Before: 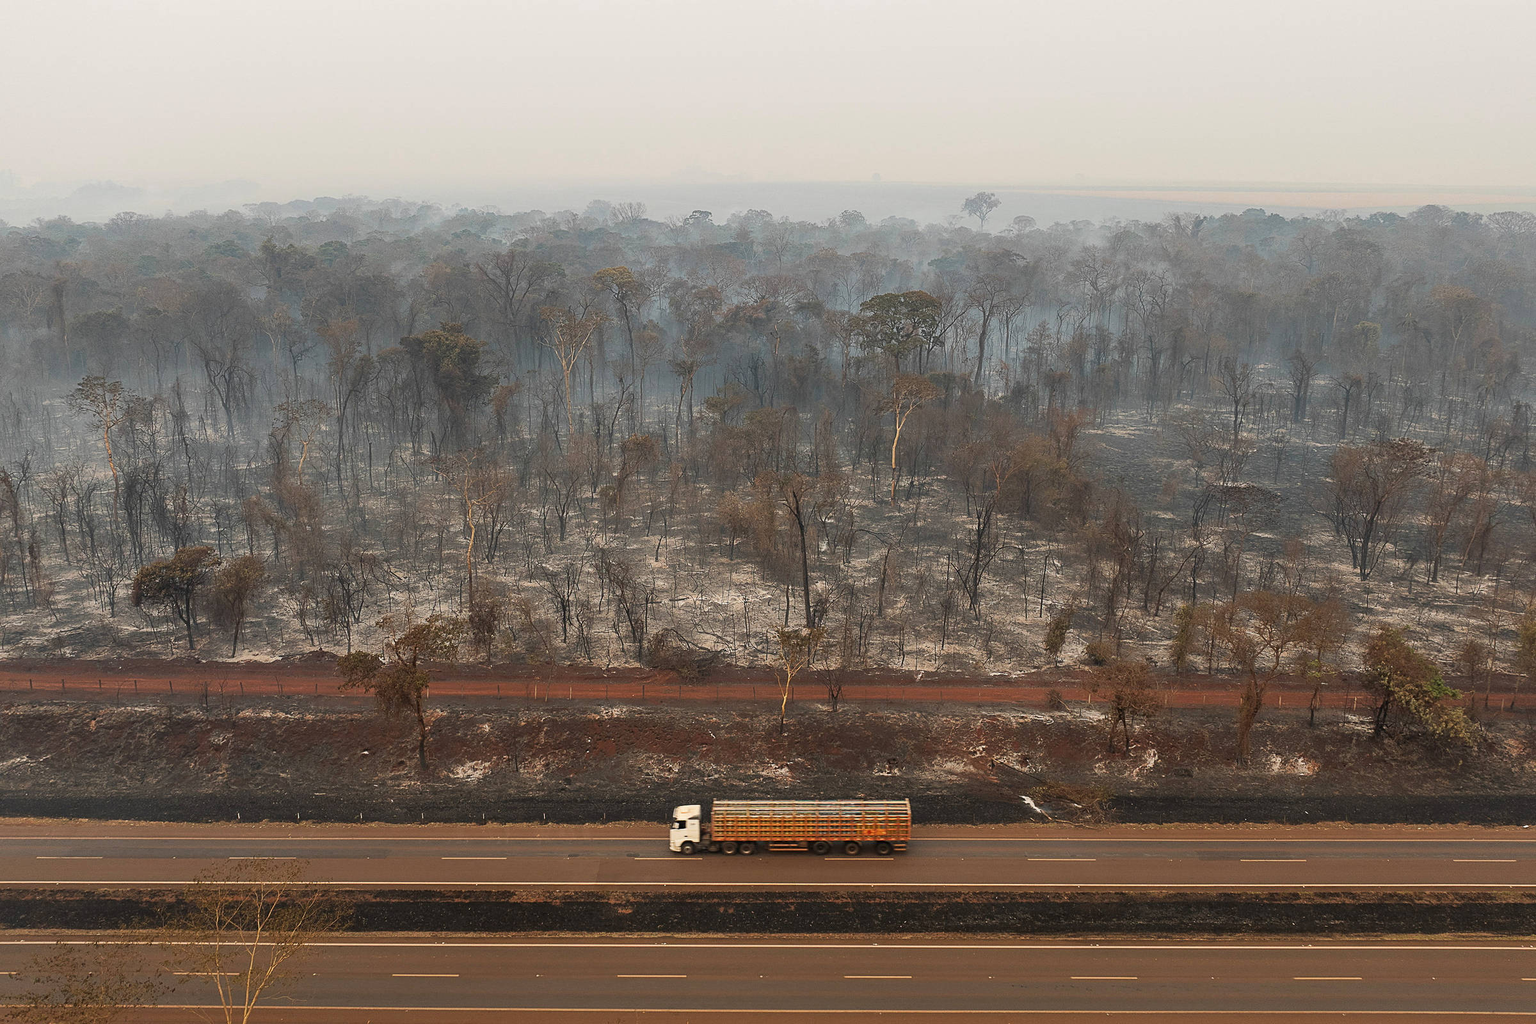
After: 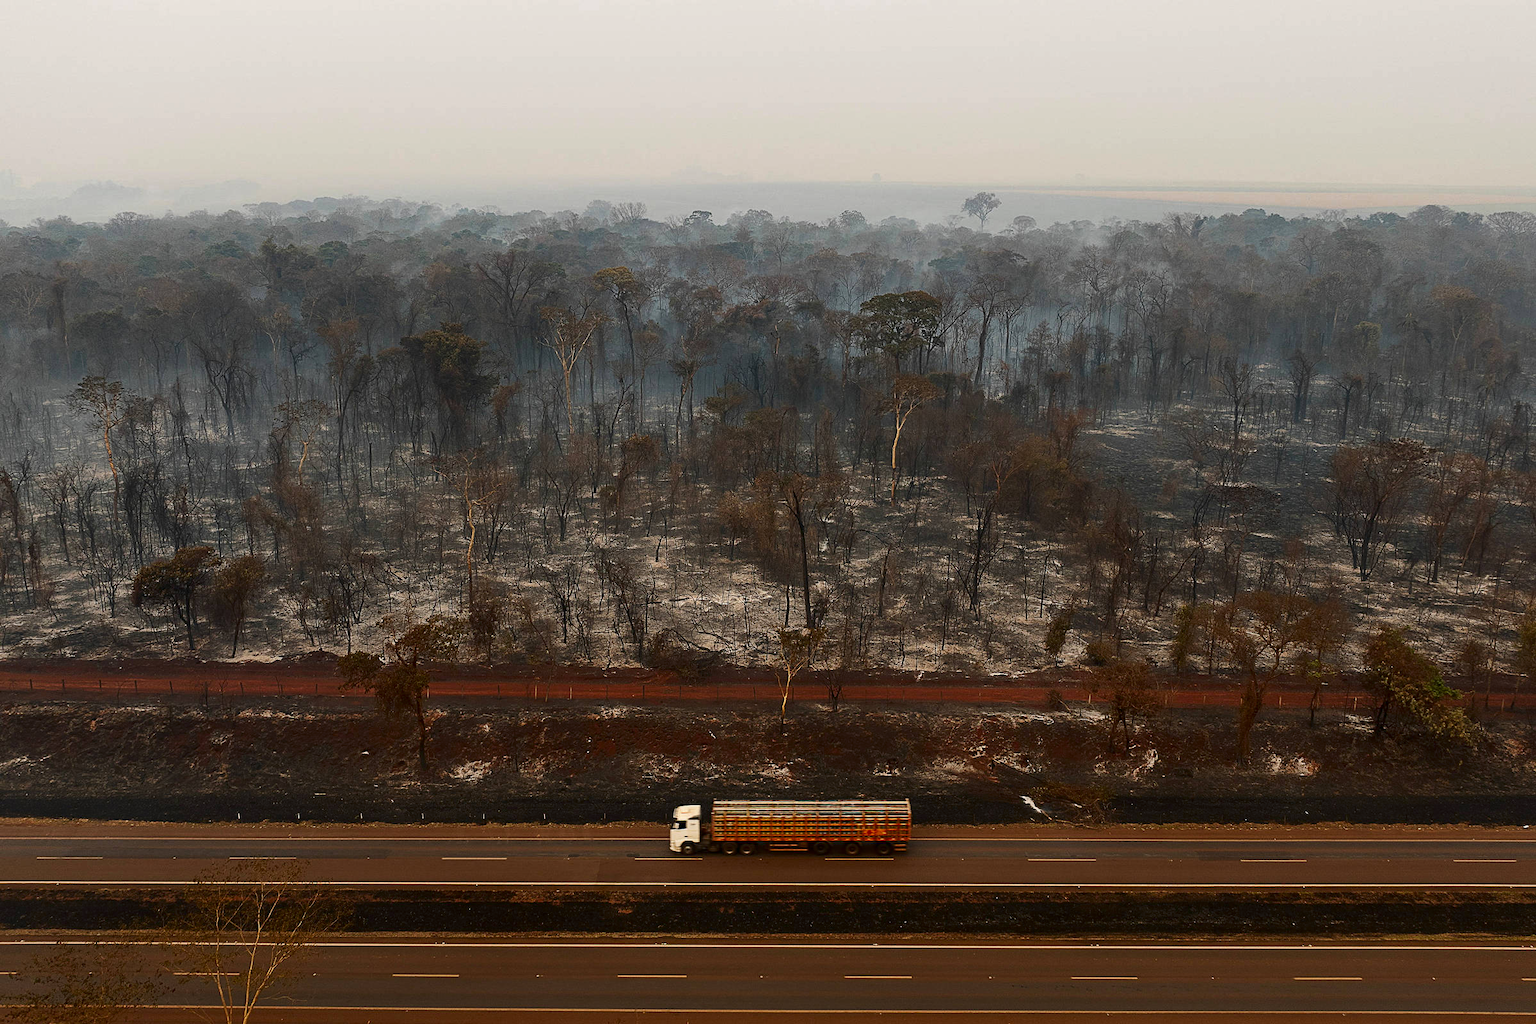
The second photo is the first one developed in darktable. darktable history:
contrast brightness saturation: contrast 0.128, brightness -0.236, saturation 0.149
